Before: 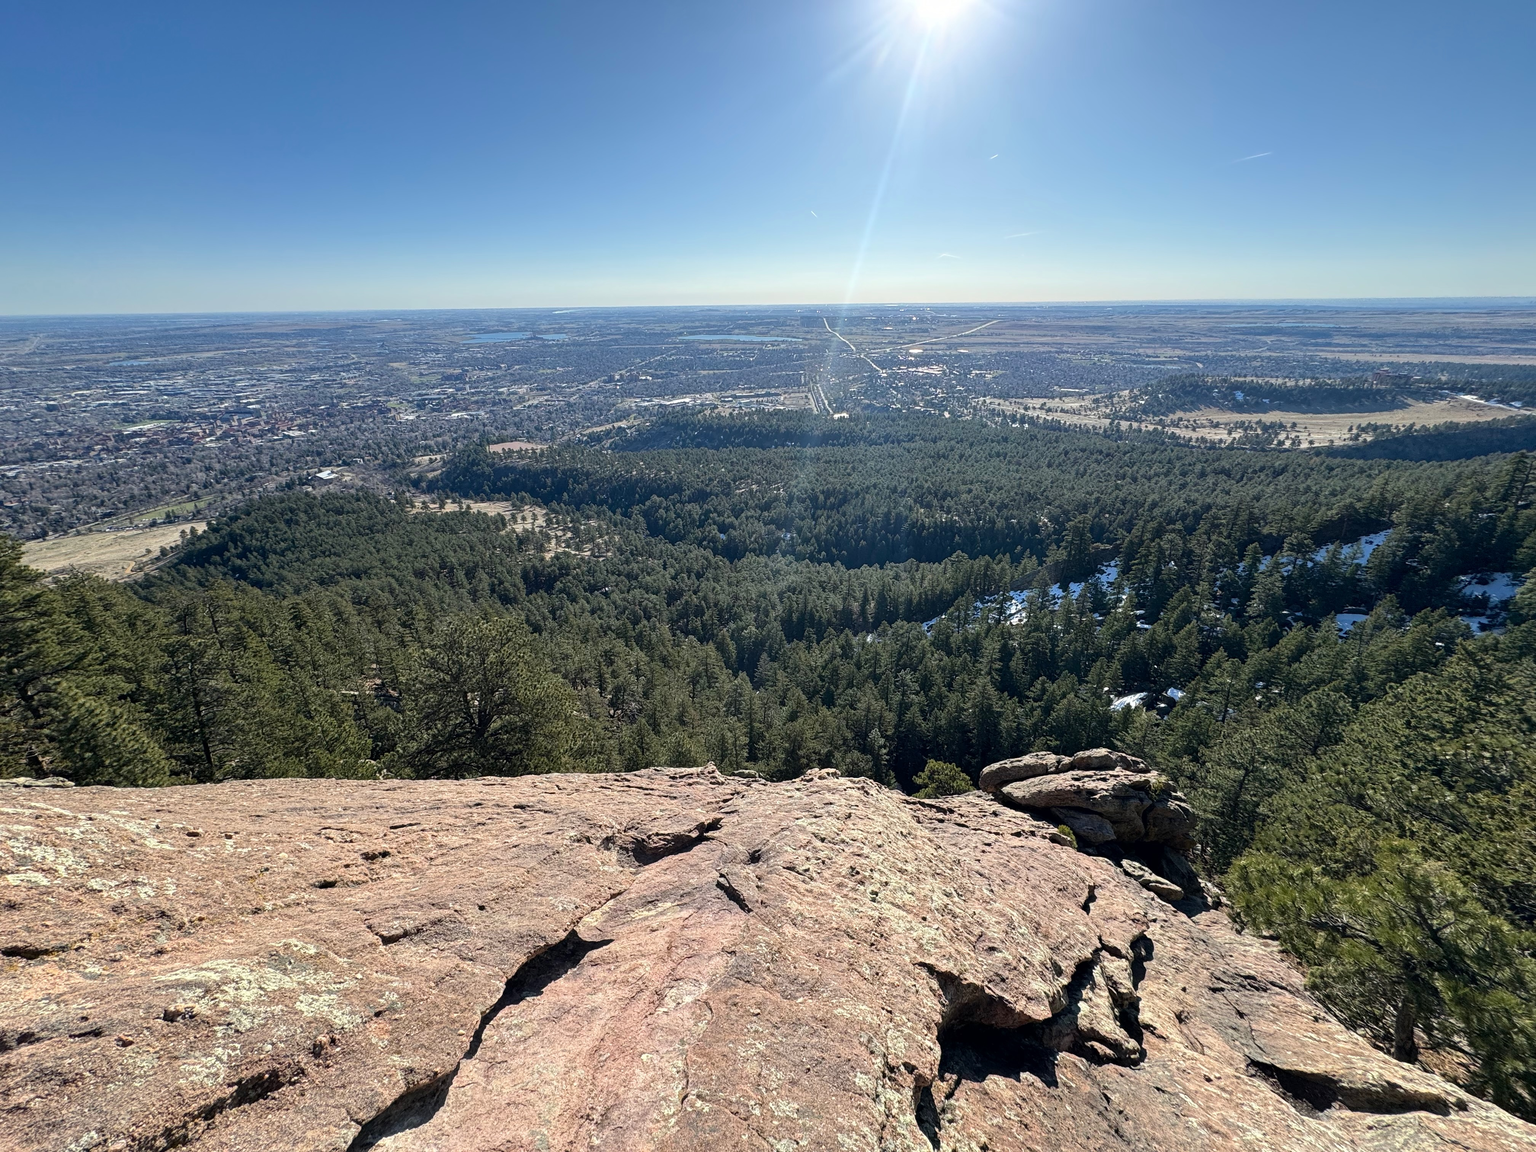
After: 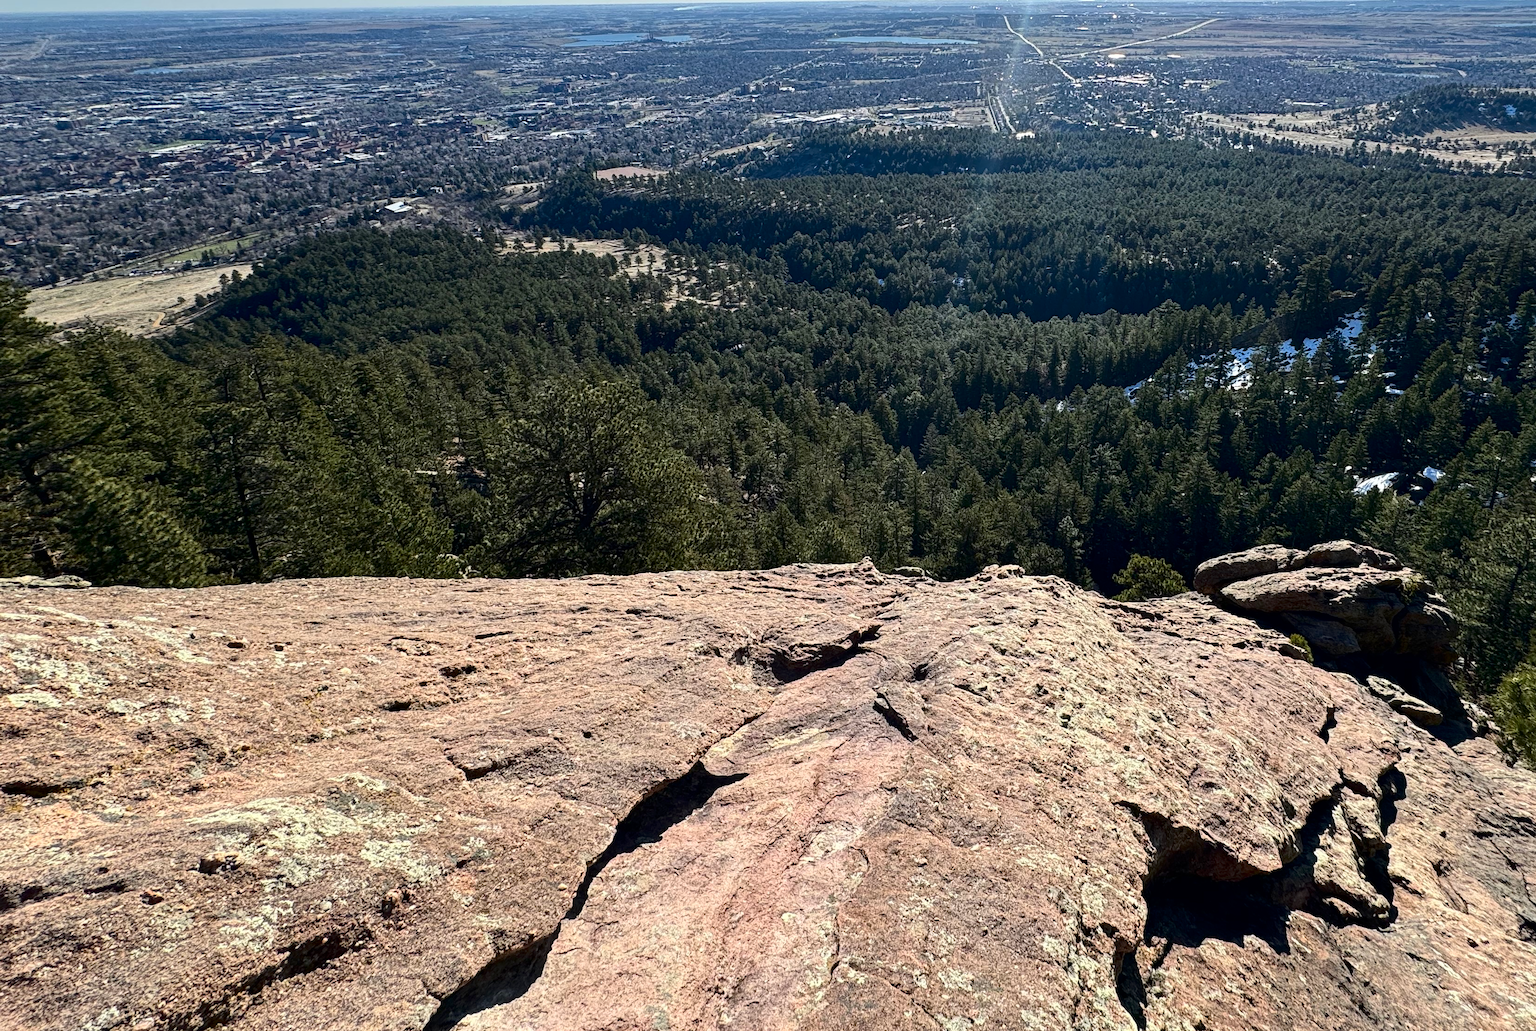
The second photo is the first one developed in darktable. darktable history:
crop: top 26.512%, right 17.945%
contrast brightness saturation: contrast 0.198, brightness -0.103, saturation 0.095
